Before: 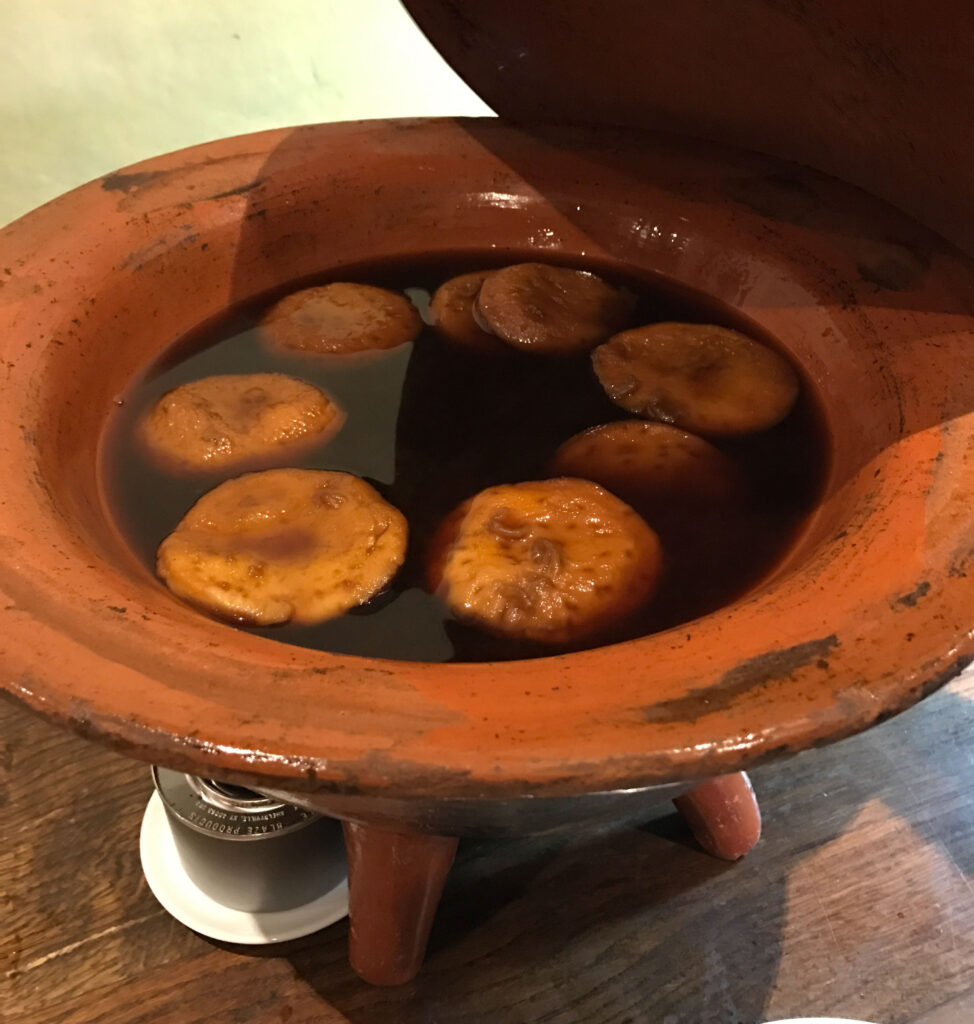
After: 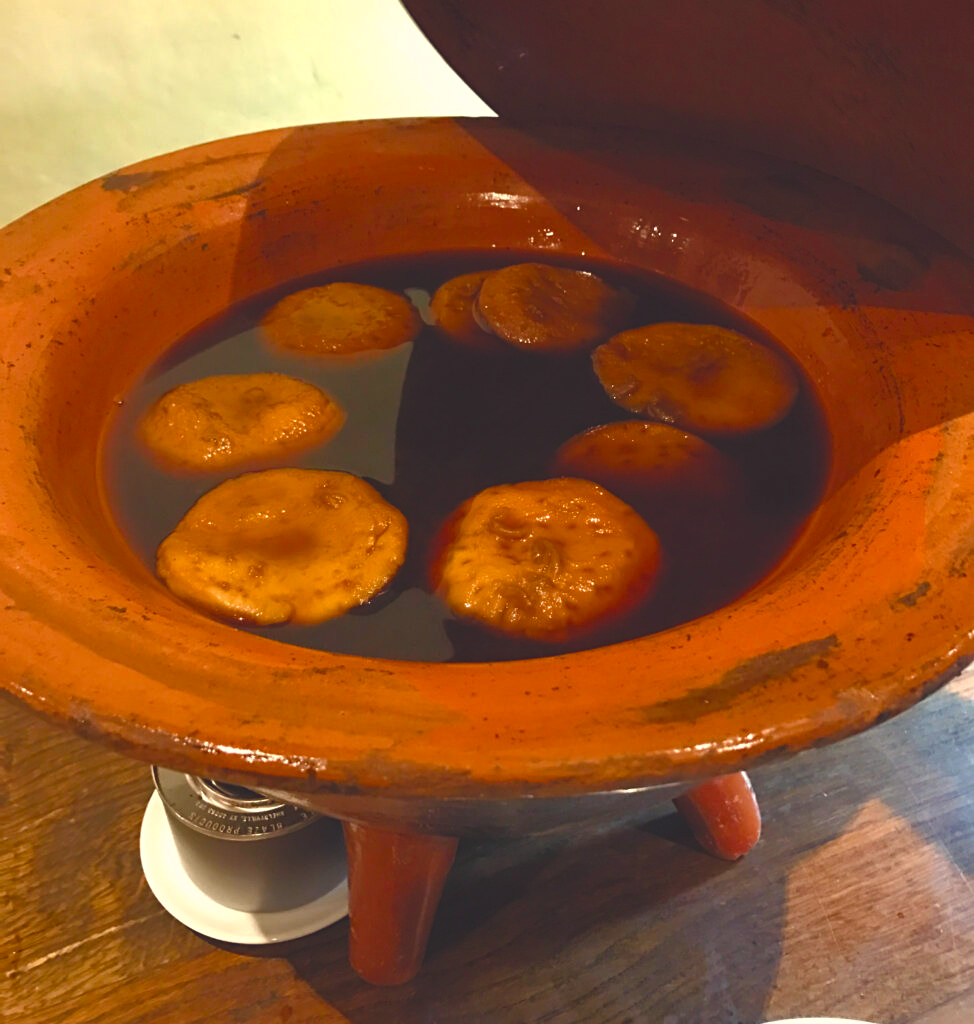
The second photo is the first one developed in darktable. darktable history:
rgb curve: curves: ch0 [(0, 0) (0.053, 0.068) (0.122, 0.128) (1, 1)]
color balance rgb: shadows lift › chroma 3%, shadows lift › hue 280.8°, power › hue 330°, highlights gain › chroma 3%, highlights gain › hue 75.6°, global offset › luminance 1.5%, perceptual saturation grading › global saturation 20%, perceptual saturation grading › highlights -25%, perceptual saturation grading › shadows 50%, global vibrance 30%
sharpen: amount 0.2
